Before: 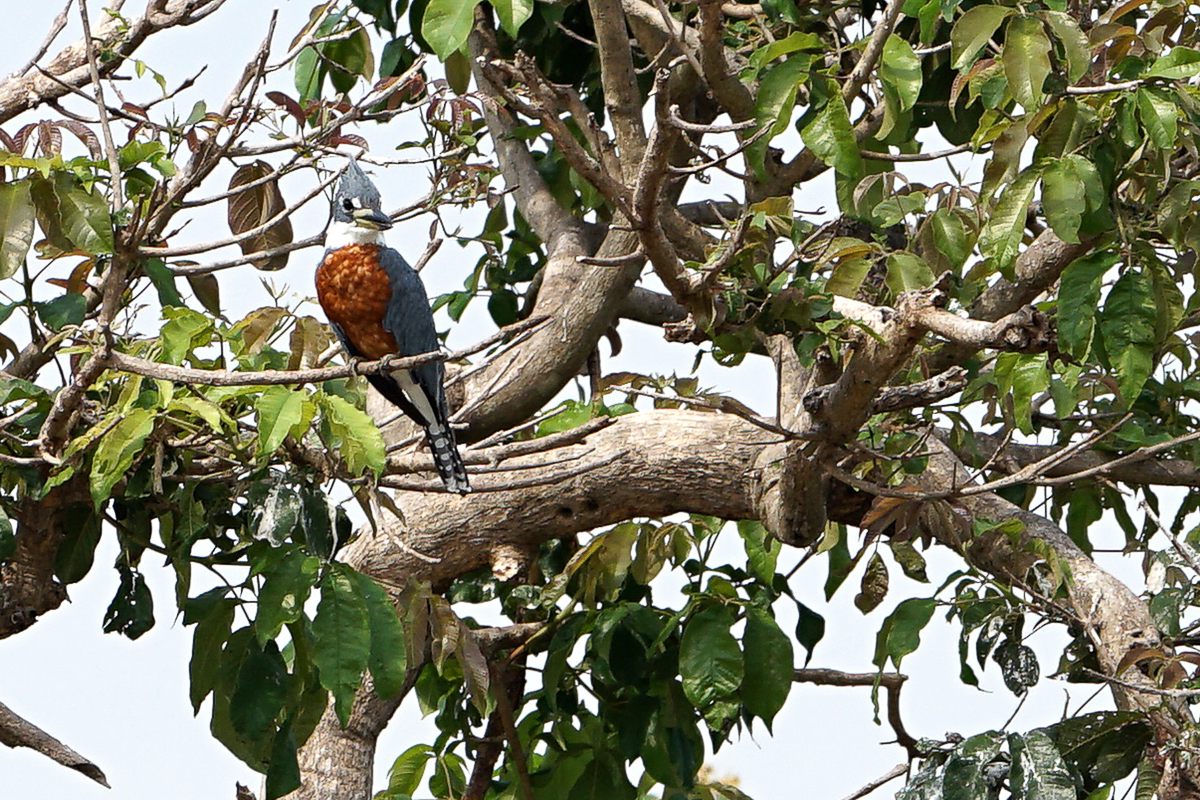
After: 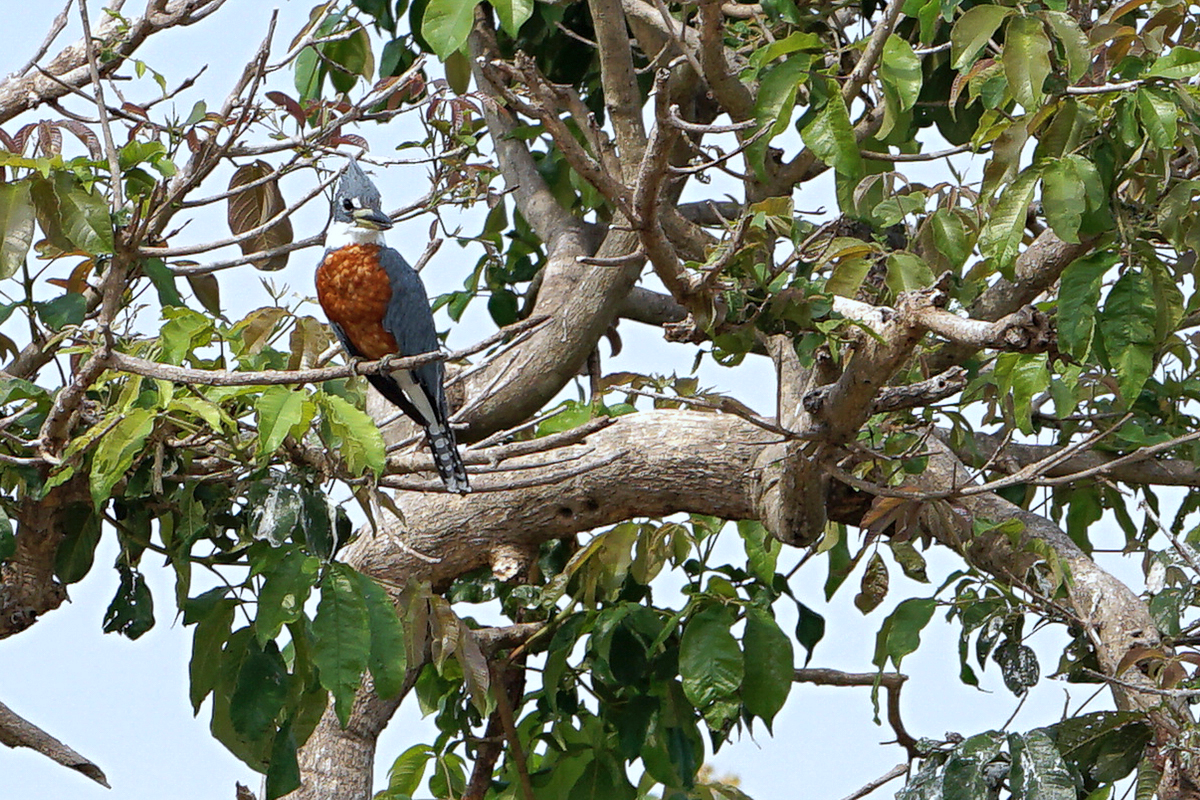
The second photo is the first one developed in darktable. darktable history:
white balance: red 0.967, blue 1.049
shadows and highlights: on, module defaults
